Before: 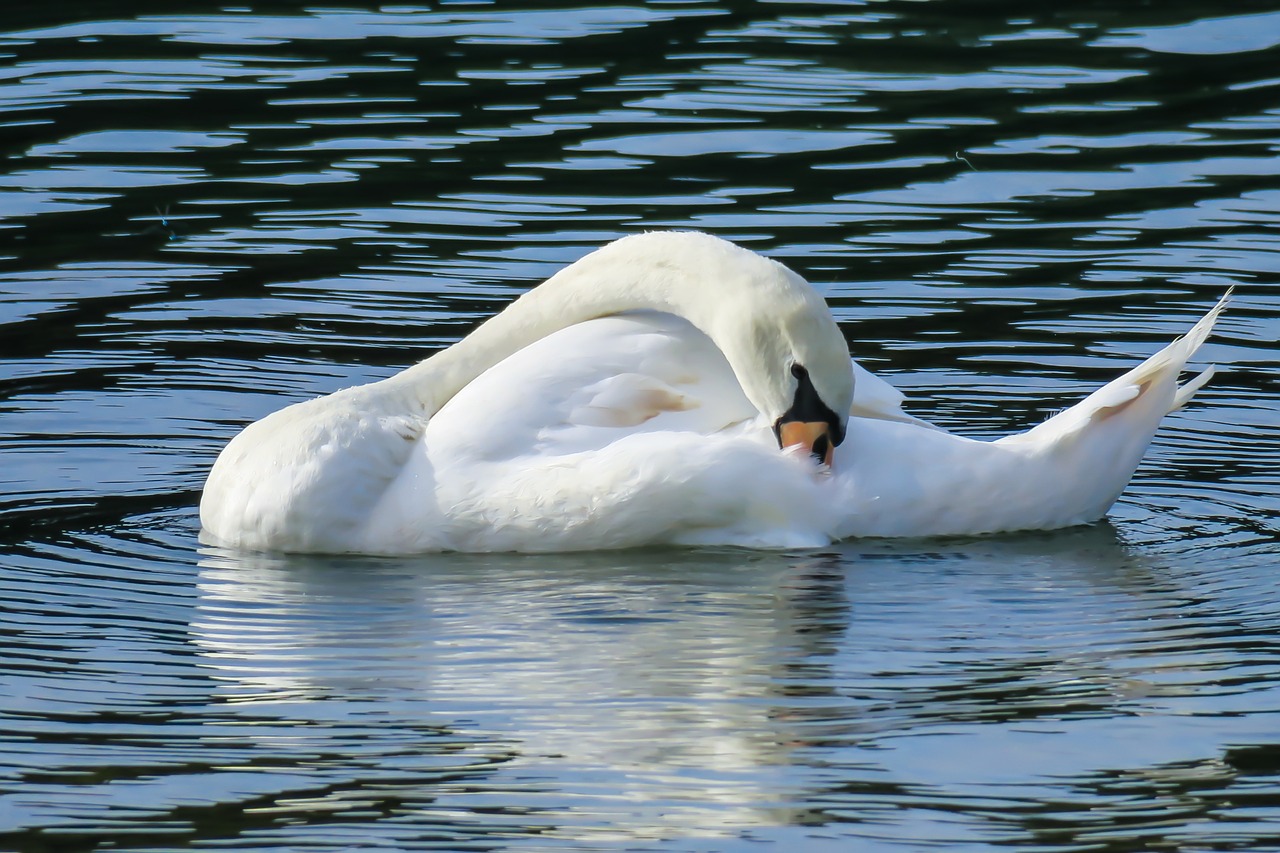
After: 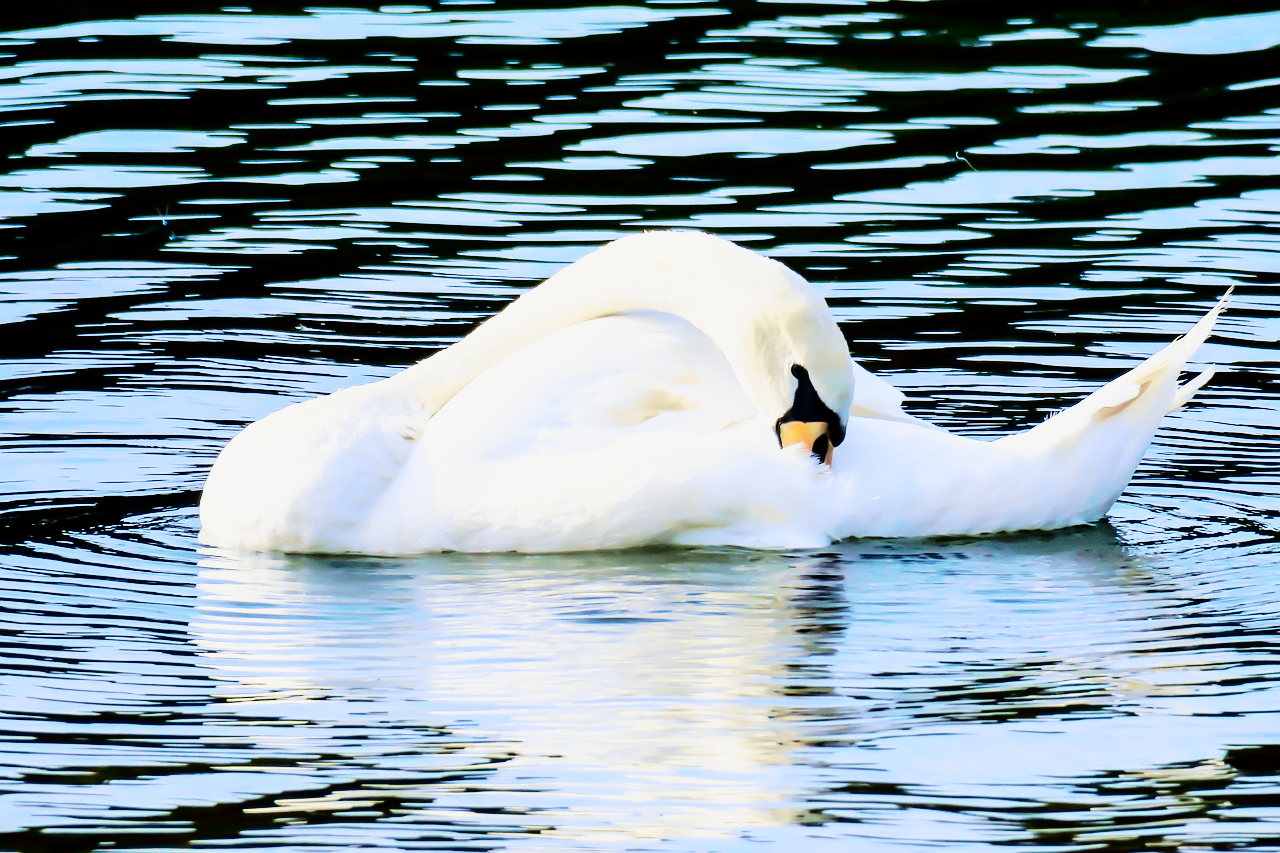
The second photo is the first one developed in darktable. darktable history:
base curve: curves: ch0 [(0, 0) (0.007, 0.004) (0.027, 0.03) (0.046, 0.07) (0.207, 0.54) (0.442, 0.872) (0.673, 0.972) (1, 1)], preserve colors none
tone curve: curves: ch0 [(0.017, 0) (0.122, 0.046) (0.295, 0.297) (0.449, 0.505) (0.559, 0.629) (0.729, 0.796) (0.879, 0.898) (1, 0.97)]; ch1 [(0, 0) (0.393, 0.4) (0.447, 0.447) (0.485, 0.497) (0.522, 0.503) (0.539, 0.52) (0.606, 0.6) (0.696, 0.679) (1, 1)]; ch2 [(0, 0) (0.369, 0.388) (0.449, 0.431) (0.499, 0.501) (0.516, 0.536) (0.604, 0.599) (0.741, 0.763) (1, 1)], color space Lab, independent channels, preserve colors none
exposure: black level correction 0.001, compensate highlight preservation false
